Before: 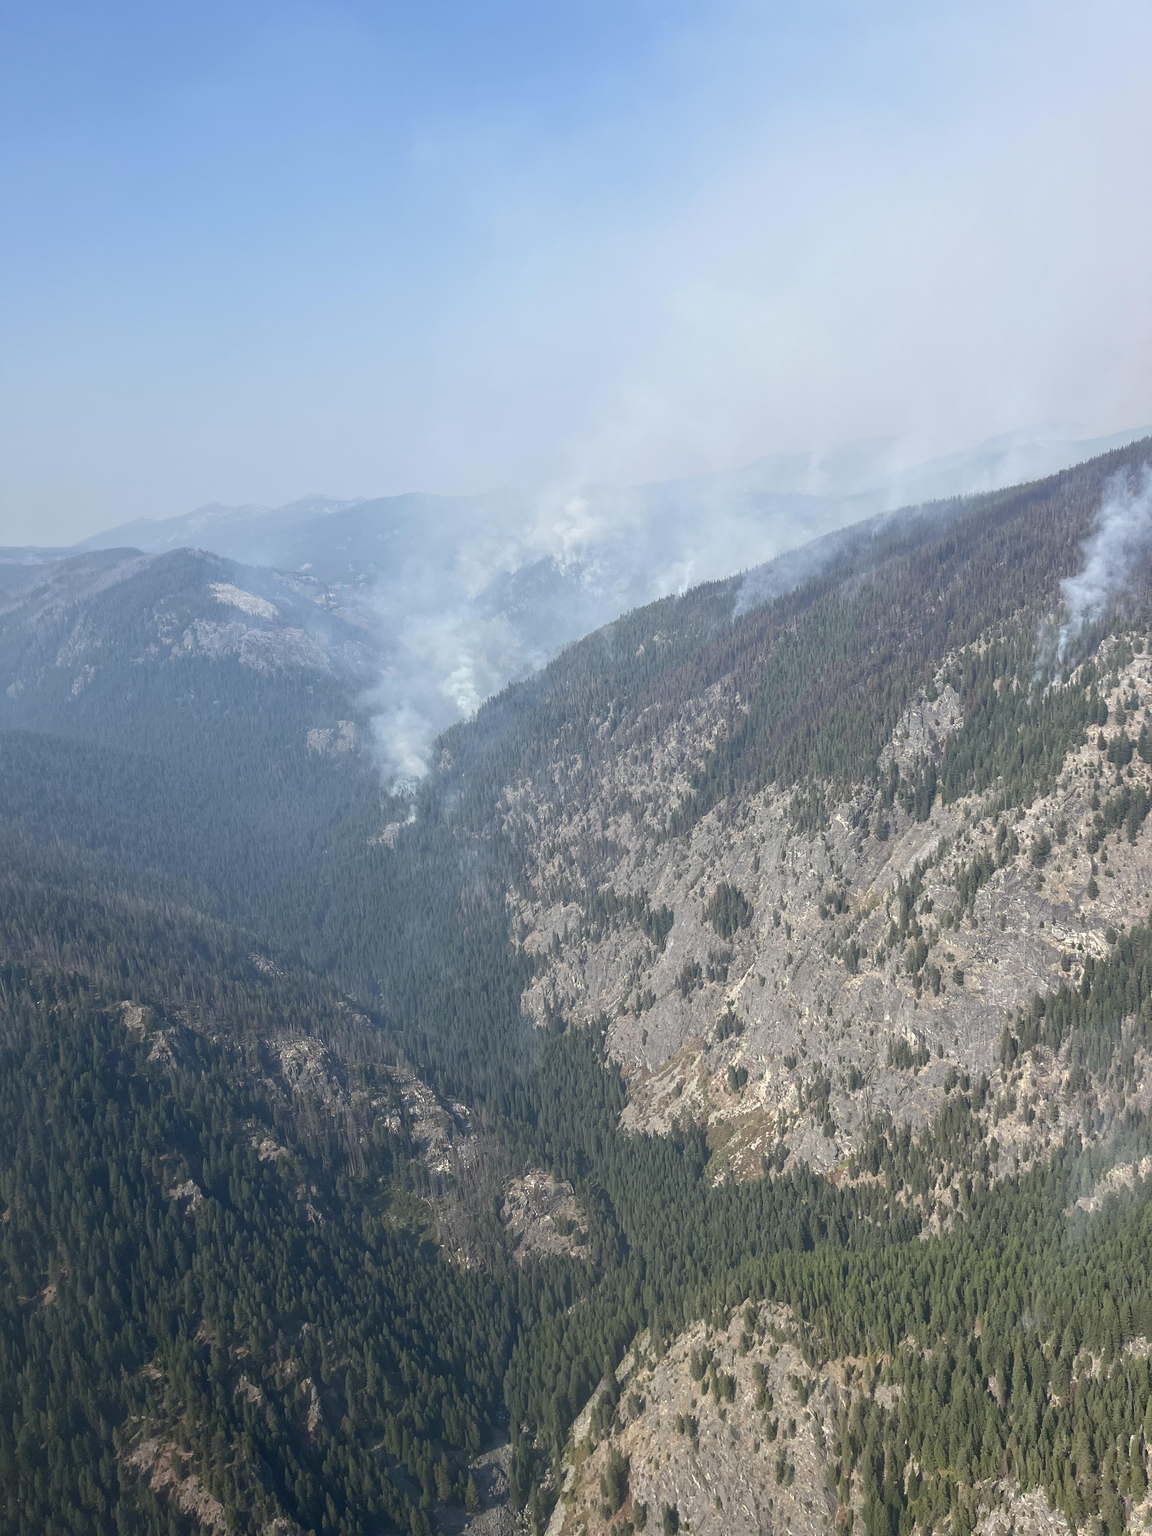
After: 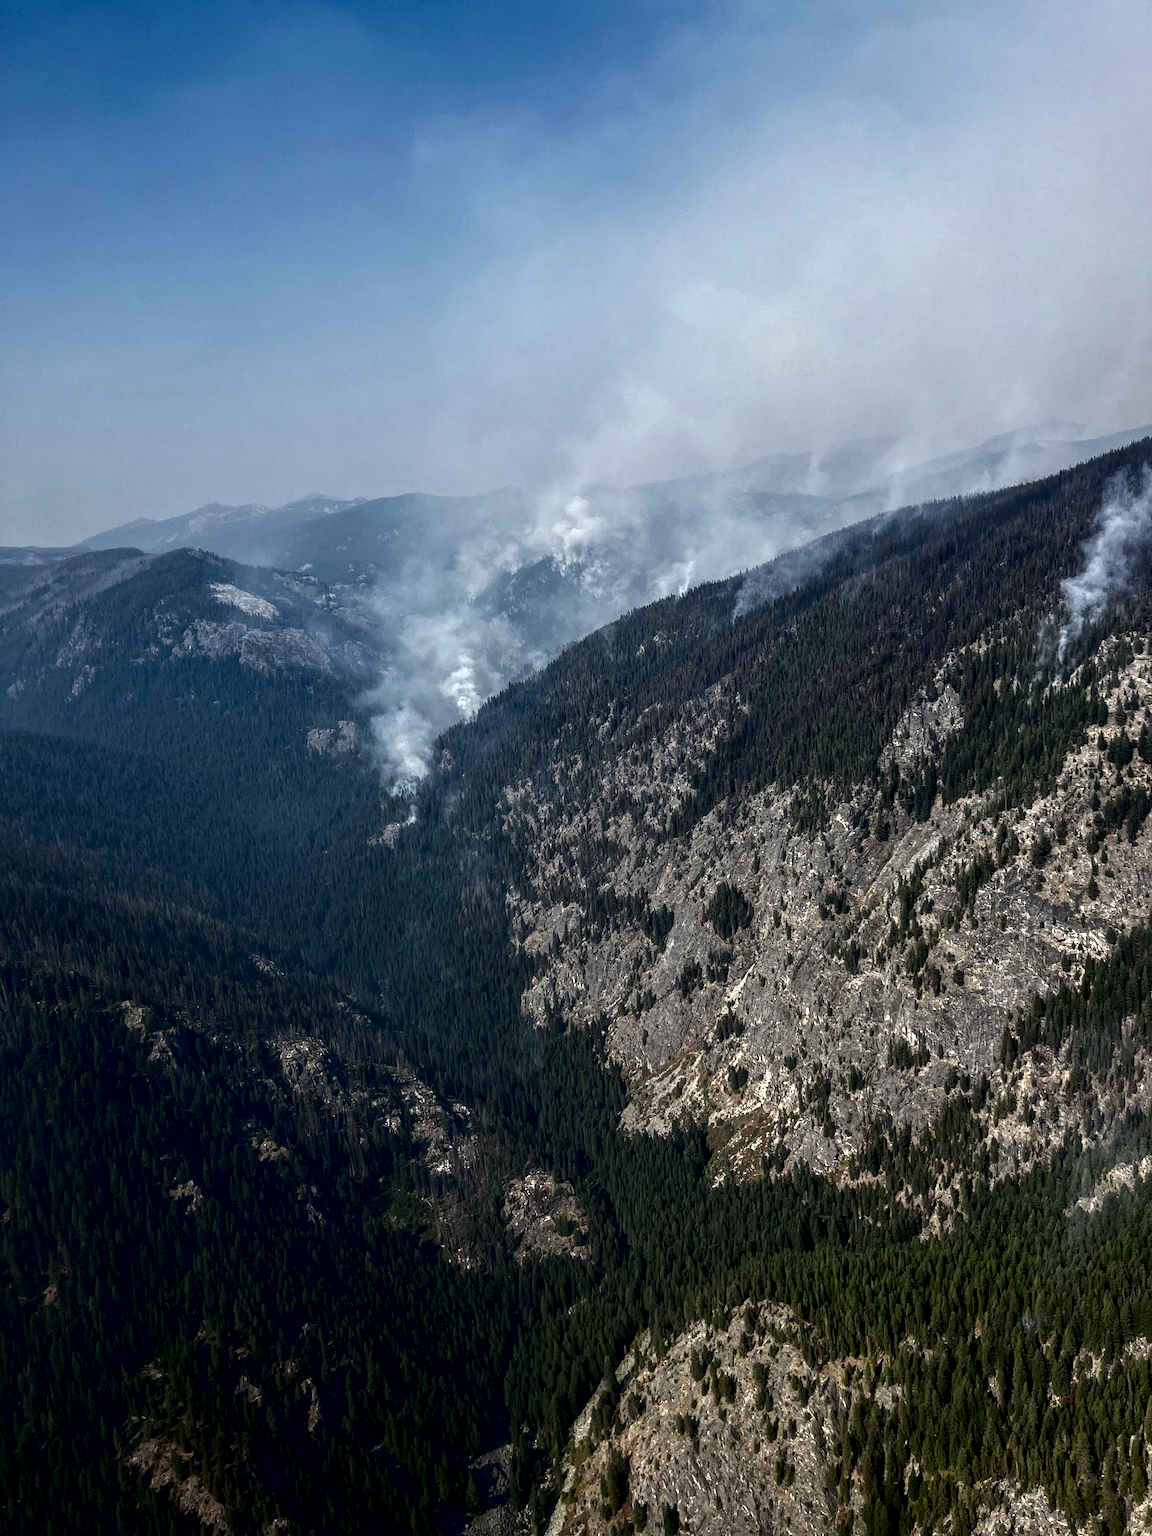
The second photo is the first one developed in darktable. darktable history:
local contrast: highlights 60%, shadows 60%, detail 160%
contrast brightness saturation: contrast 0.09, brightness -0.59, saturation 0.17
